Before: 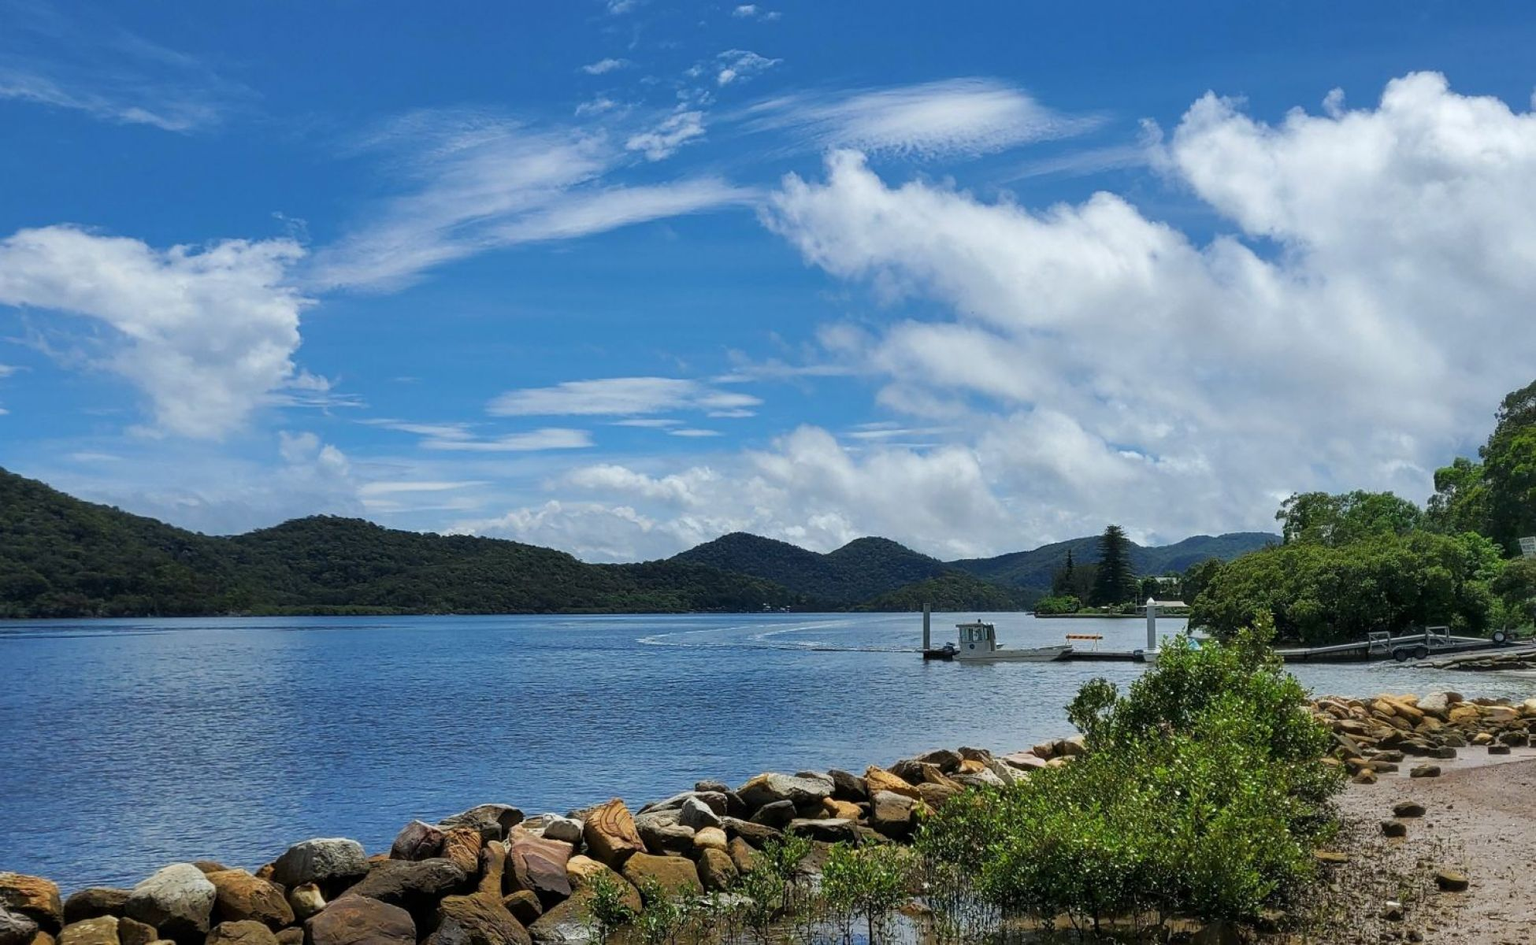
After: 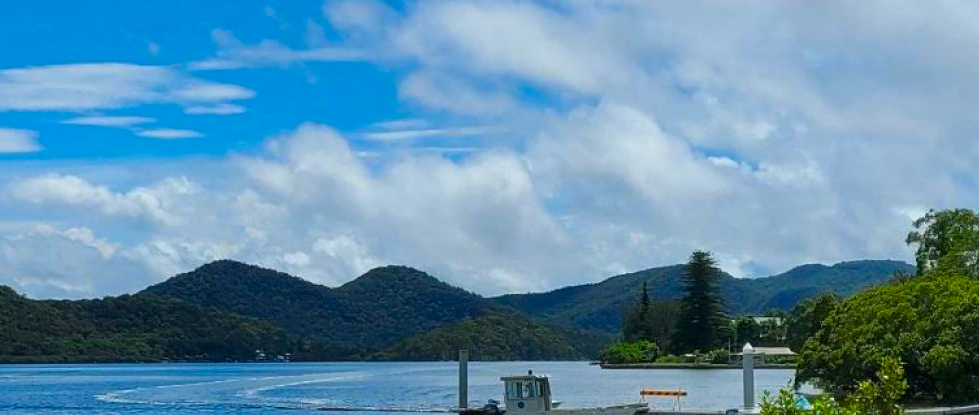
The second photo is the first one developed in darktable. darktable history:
crop: left 36.607%, top 34.735%, right 13.146%, bottom 30.611%
color balance rgb: linear chroma grading › global chroma 15%, perceptual saturation grading › global saturation 30%
